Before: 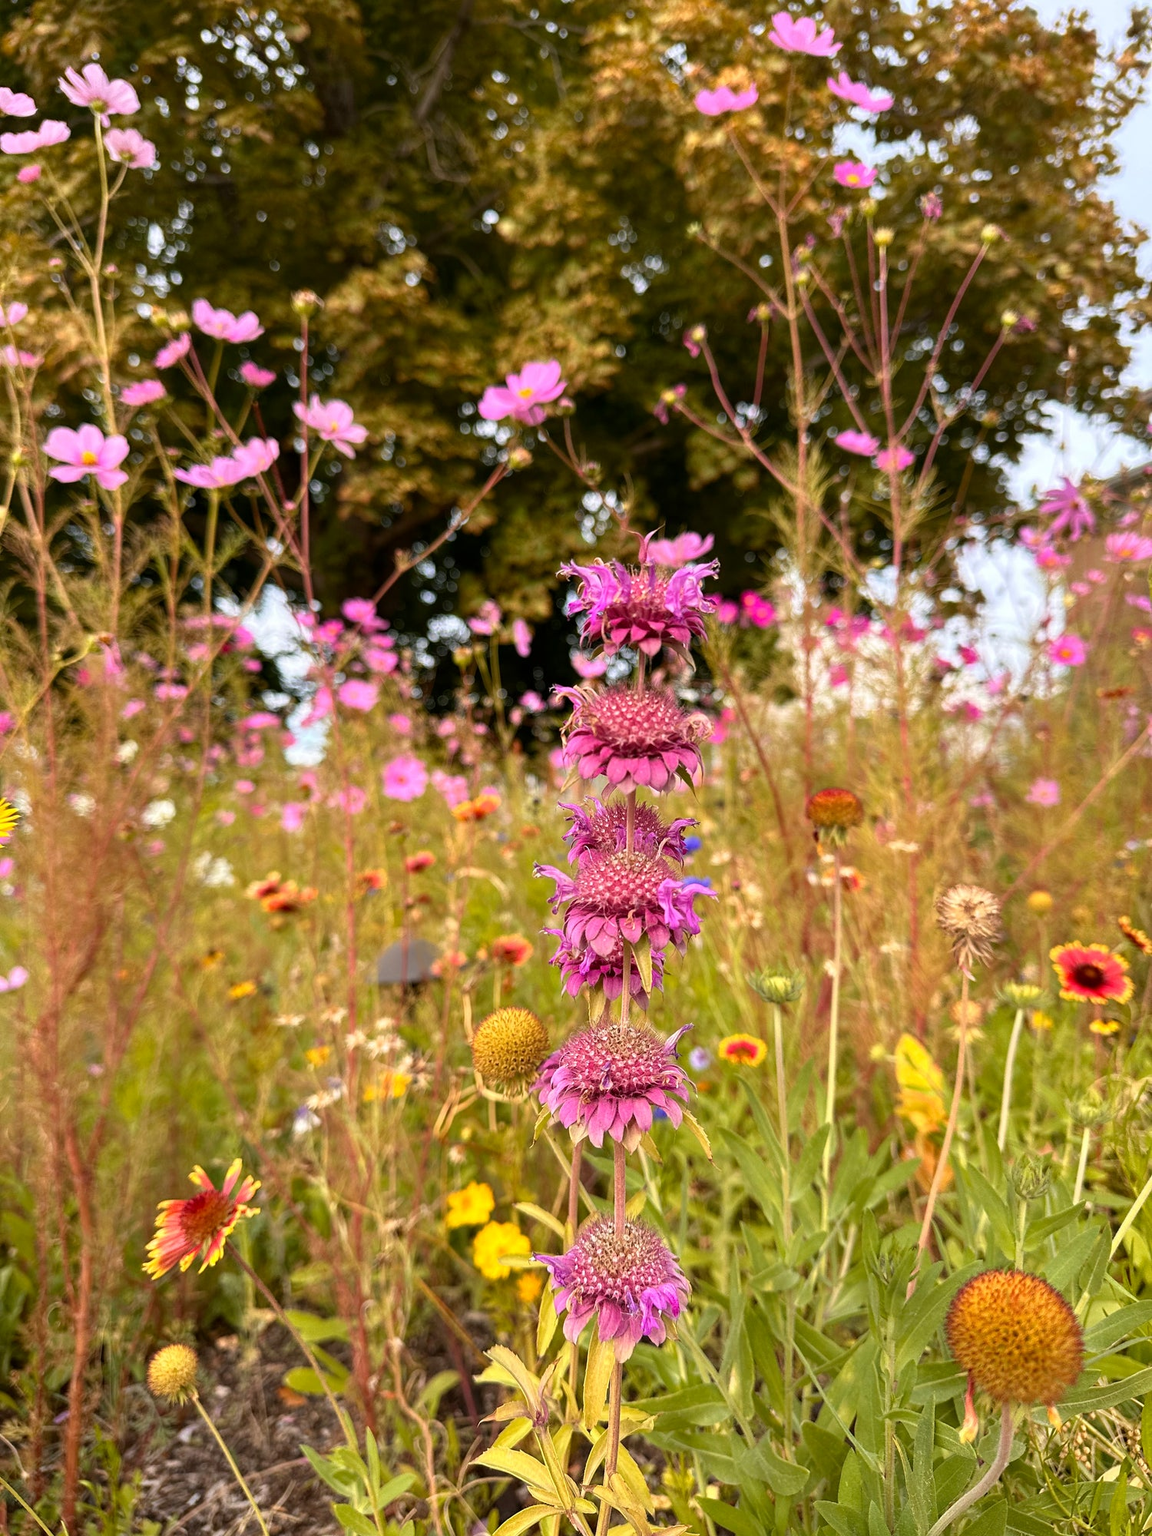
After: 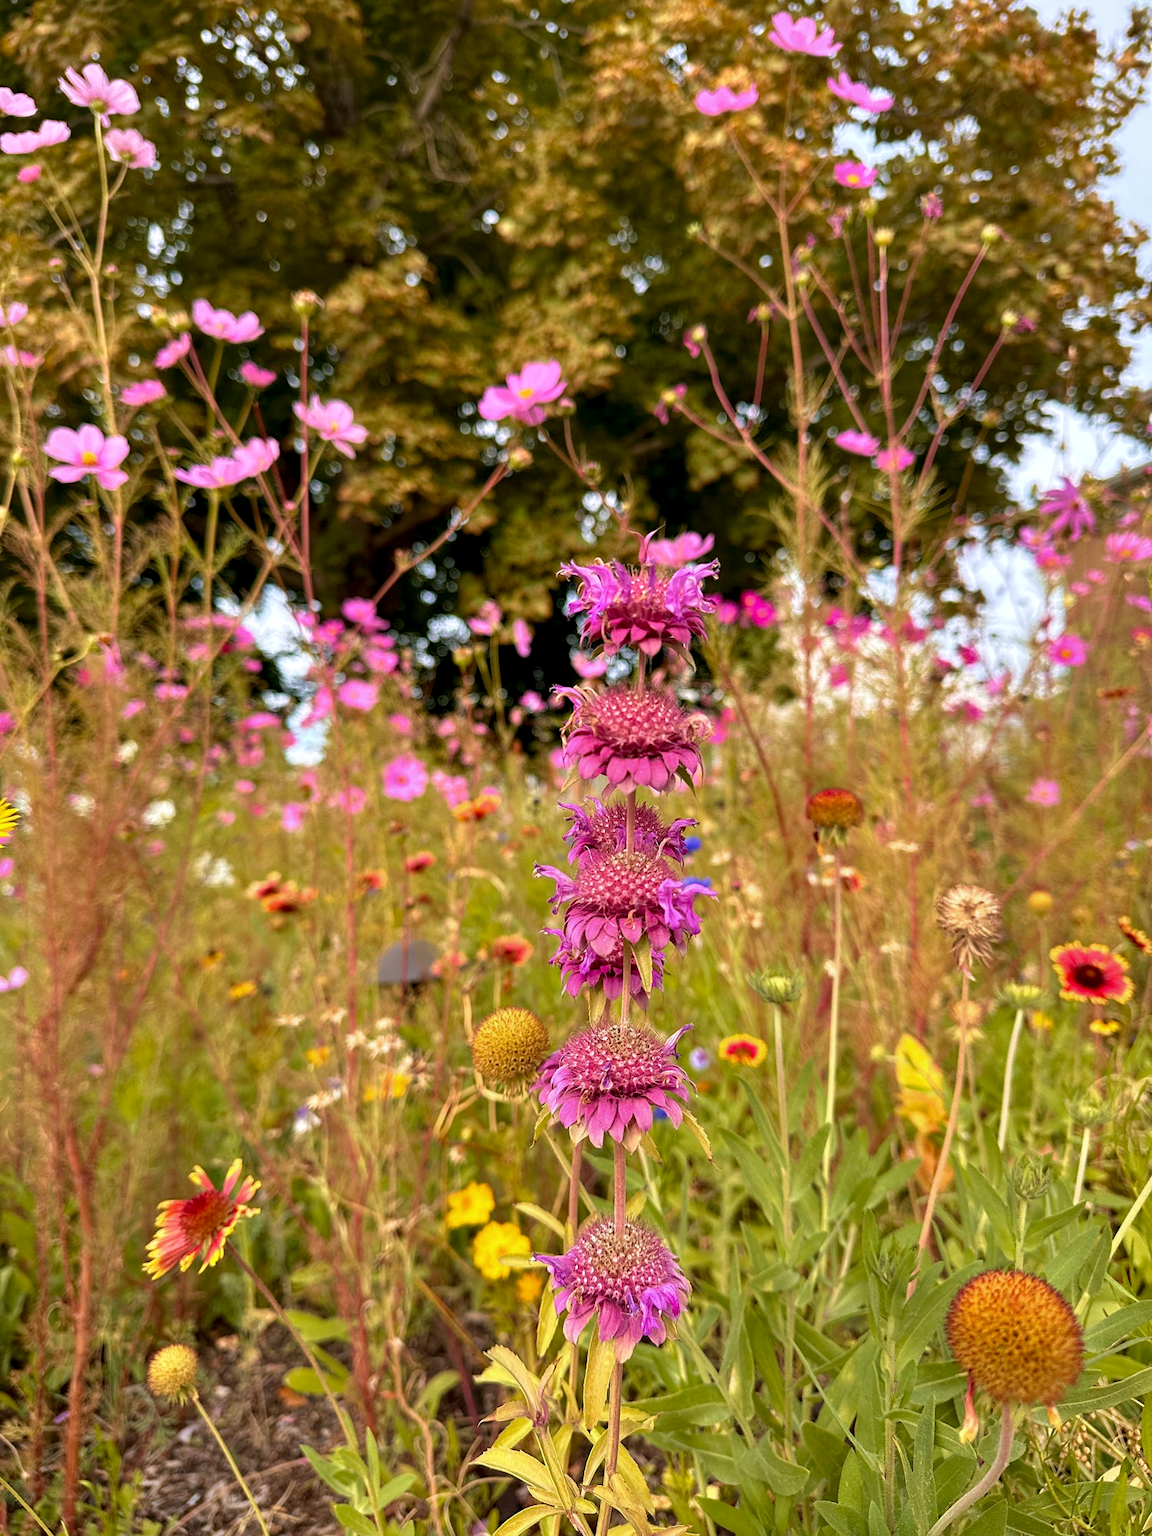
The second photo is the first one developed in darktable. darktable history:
contrast equalizer: octaves 7, y [[0.6 ×6], [0.55 ×6], [0 ×6], [0 ×6], [0 ×6]], mix 0.35
exposure: exposure 0.2 EV, compensate highlight preservation false
velvia: on, module defaults
tone equalizer: -8 EV 0.25 EV, -7 EV 0.417 EV, -6 EV 0.417 EV, -5 EV 0.25 EV, -3 EV -0.25 EV, -2 EV -0.417 EV, -1 EV -0.417 EV, +0 EV -0.25 EV, edges refinement/feathering 500, mask exposure compensation -1.57 EV, preserve details guided filter
